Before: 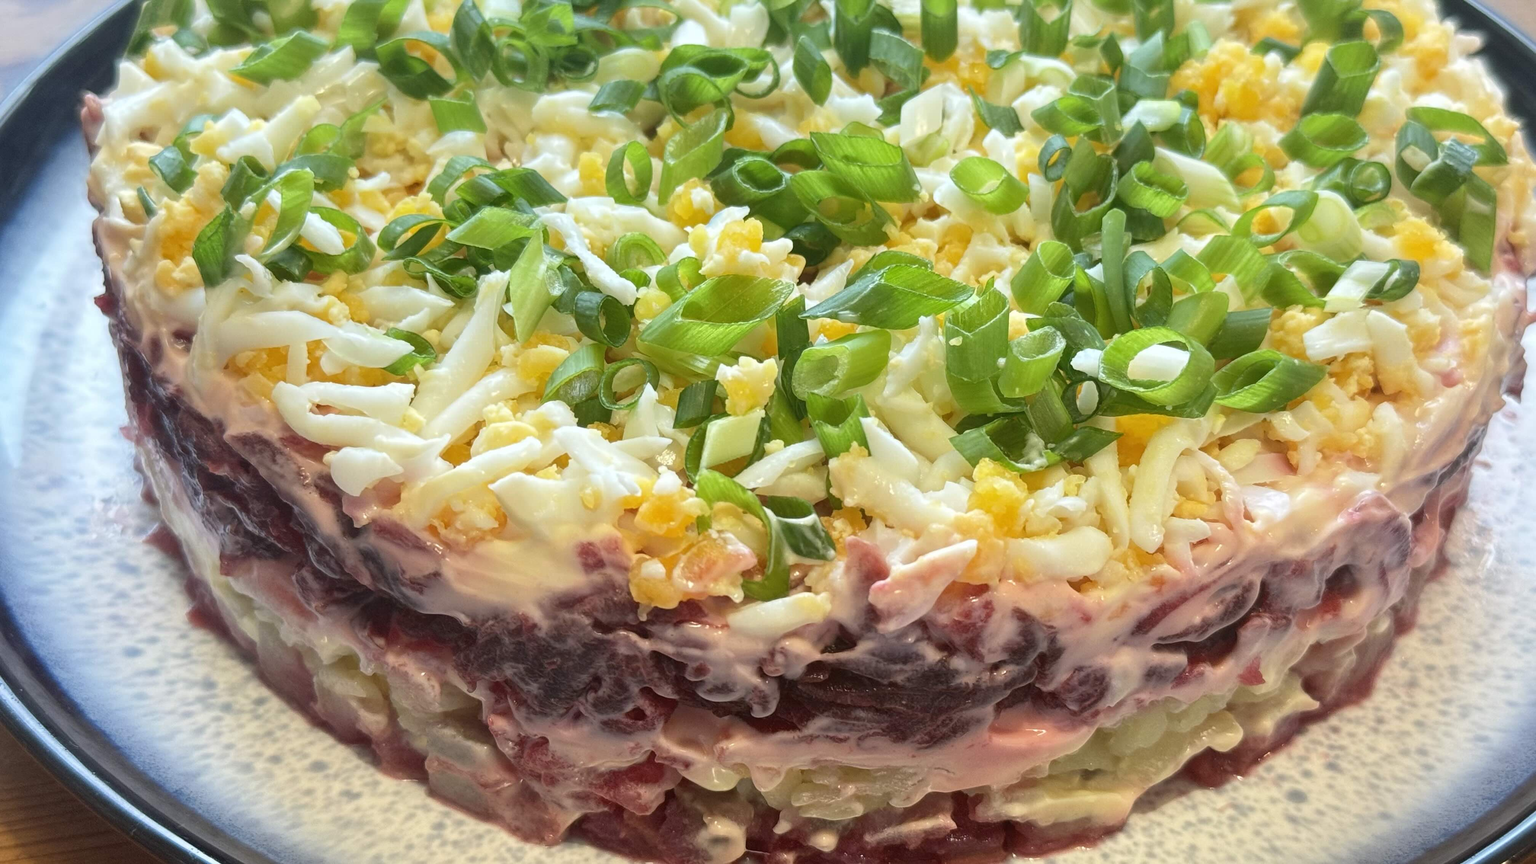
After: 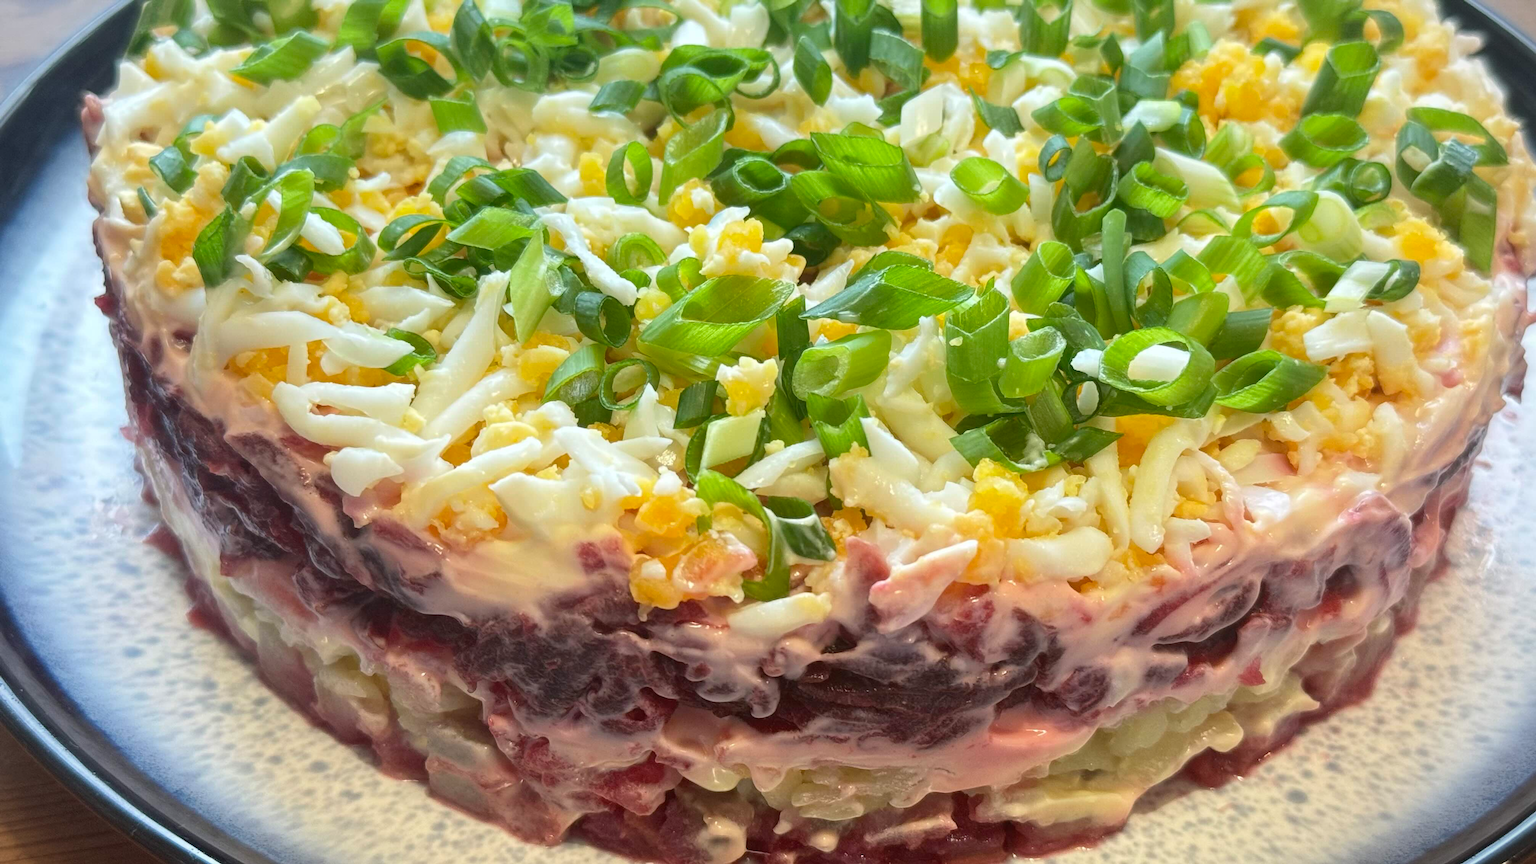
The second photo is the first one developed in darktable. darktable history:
vignetting: fall-off start 97.17%, width/height ratio 1.179, unbound false
